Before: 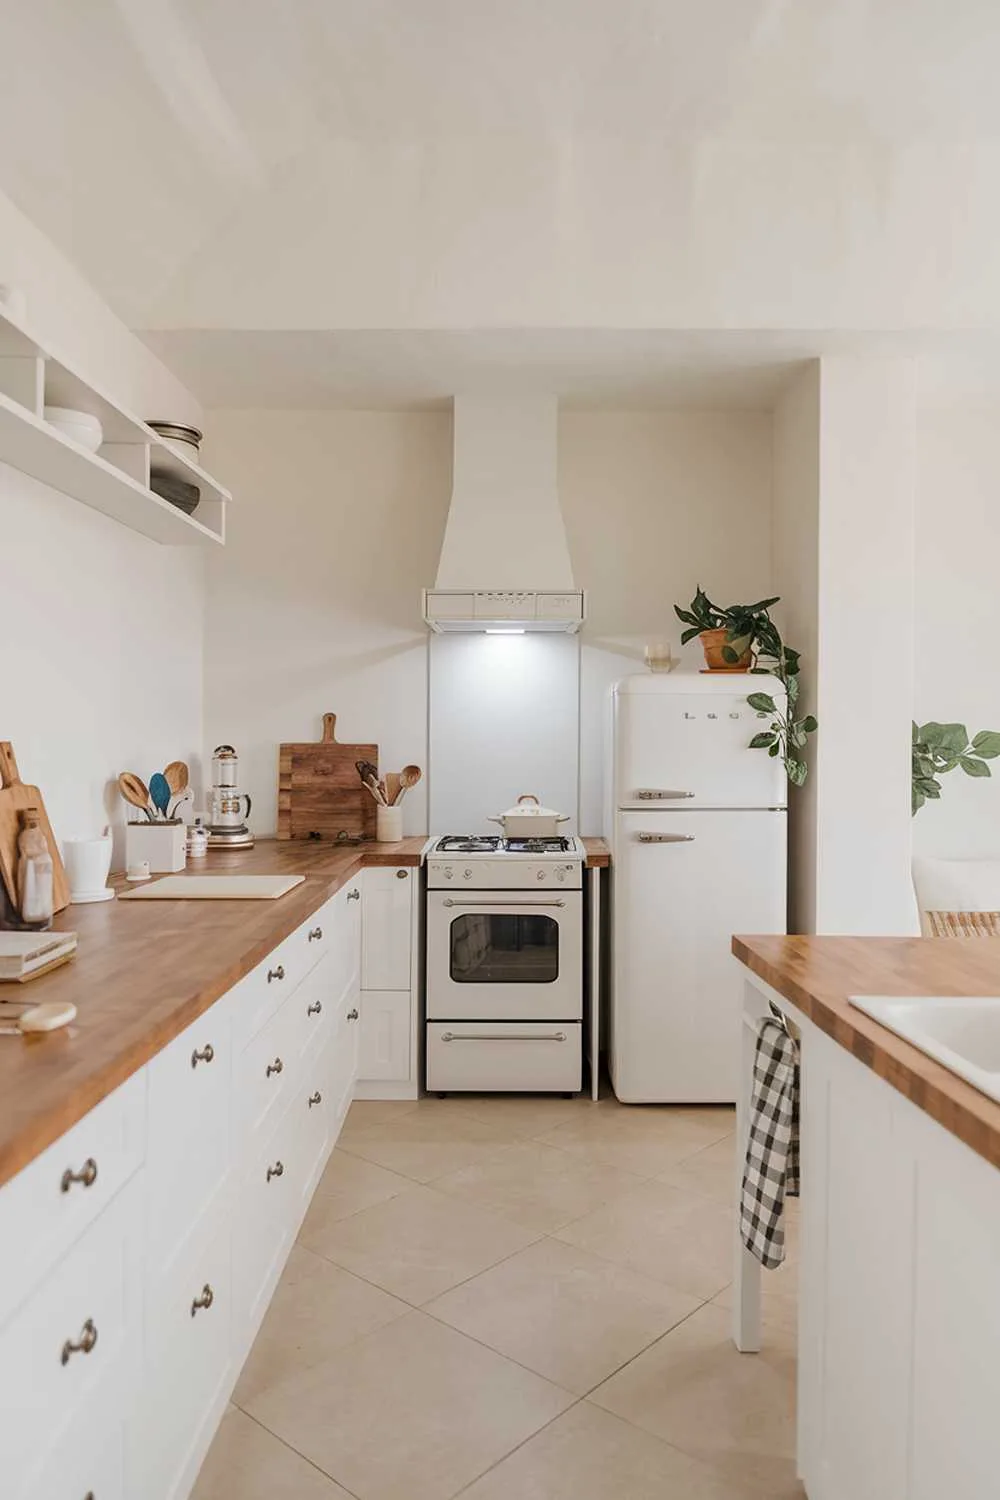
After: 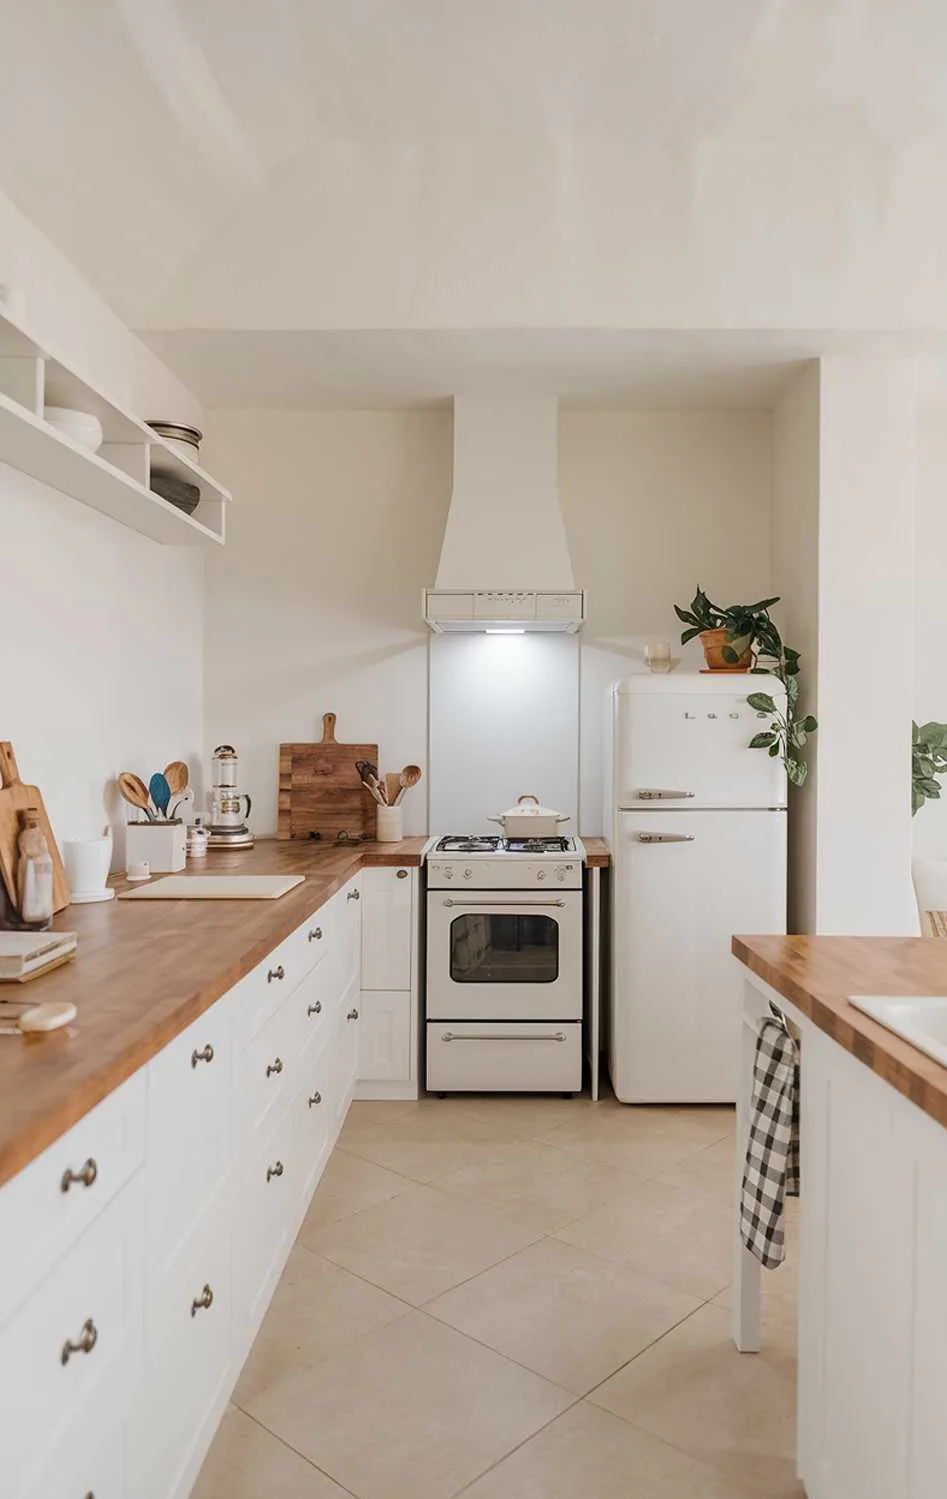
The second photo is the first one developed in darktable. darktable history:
crop and rotate: left 0%, right 5.266%
